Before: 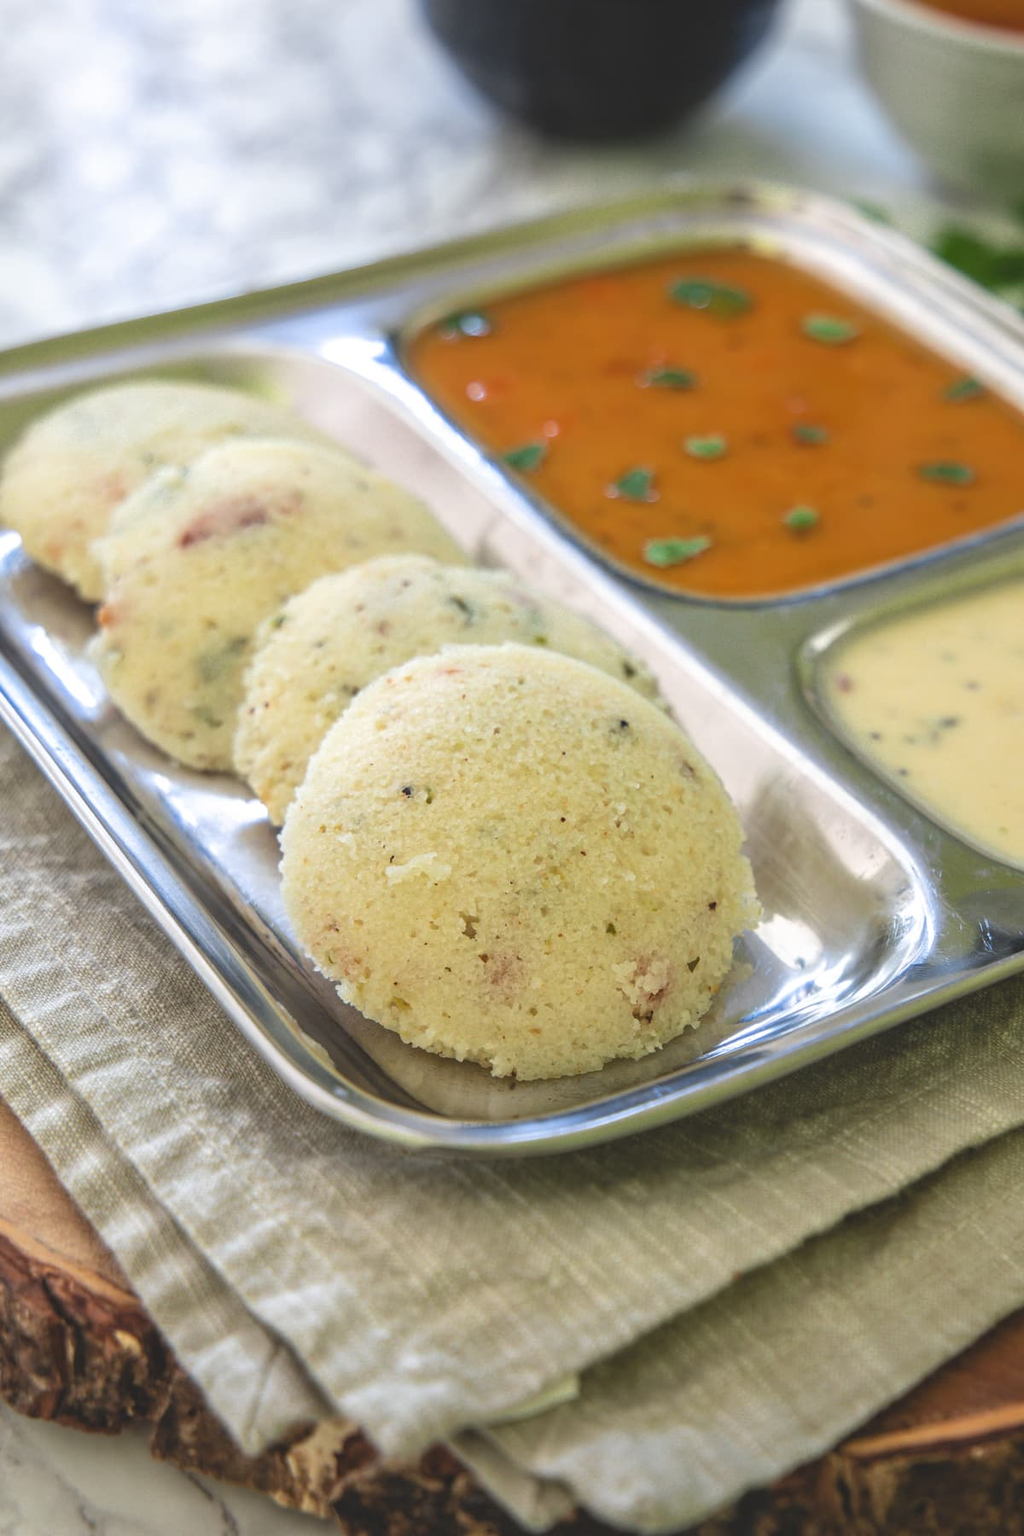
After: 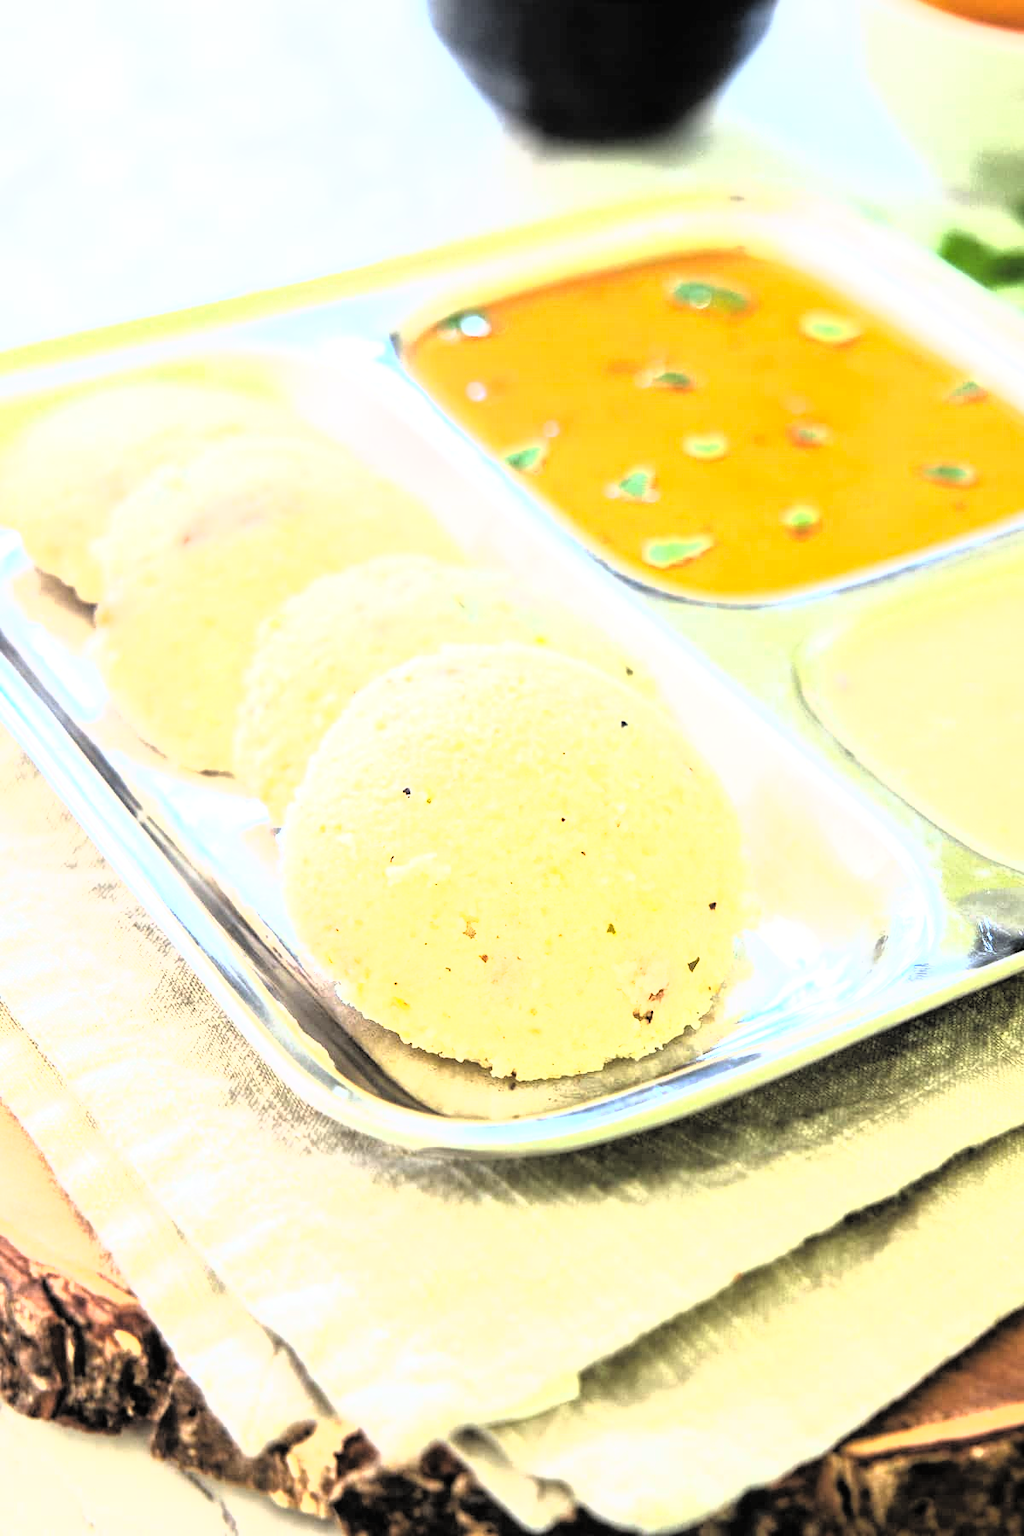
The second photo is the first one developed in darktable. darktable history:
tone equalizer: -8 EV -0.418 EV, -7 EV -0.405 EV, -6 EV -0.339 EV, -5 EV -0.221 EV, -3 EV 0.256 EV, -2 EV 0.34 EV, -1 EV 0.408 EV, +0 EV 0.441 EV, mask exposure compensation -0.497 EV
tone curve: curves: ch0 [(0, 0) (0.003, 0.01) (0.011, 0.011) (0.025, 0.008) (0.044, 0.007) (0.069, 0.006) (0.1, 0.005) (0.136, 0.015) (0.177, 0.094) (0.224, 0.241) (0.277, 0.369) (0.335, 0.5) (0.399, 0.648) (0.468, 0.811) (0.543, 0.975) (0.623, 0.989) (0.709, 0.989) (0.801, 0.99) (0.898, 0.99) (1, 1)], color space Lab, linked channels, preserve colors none
